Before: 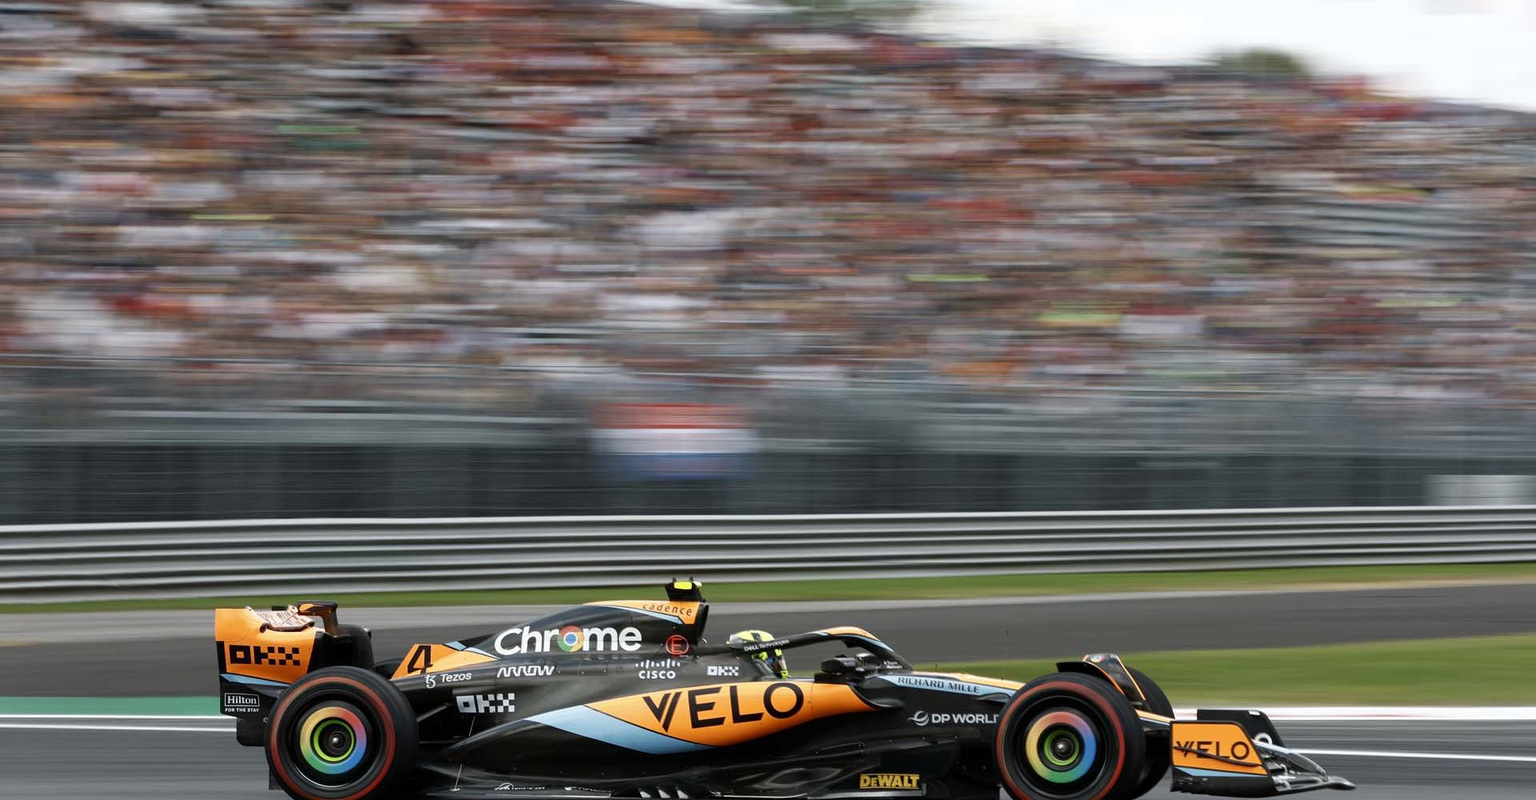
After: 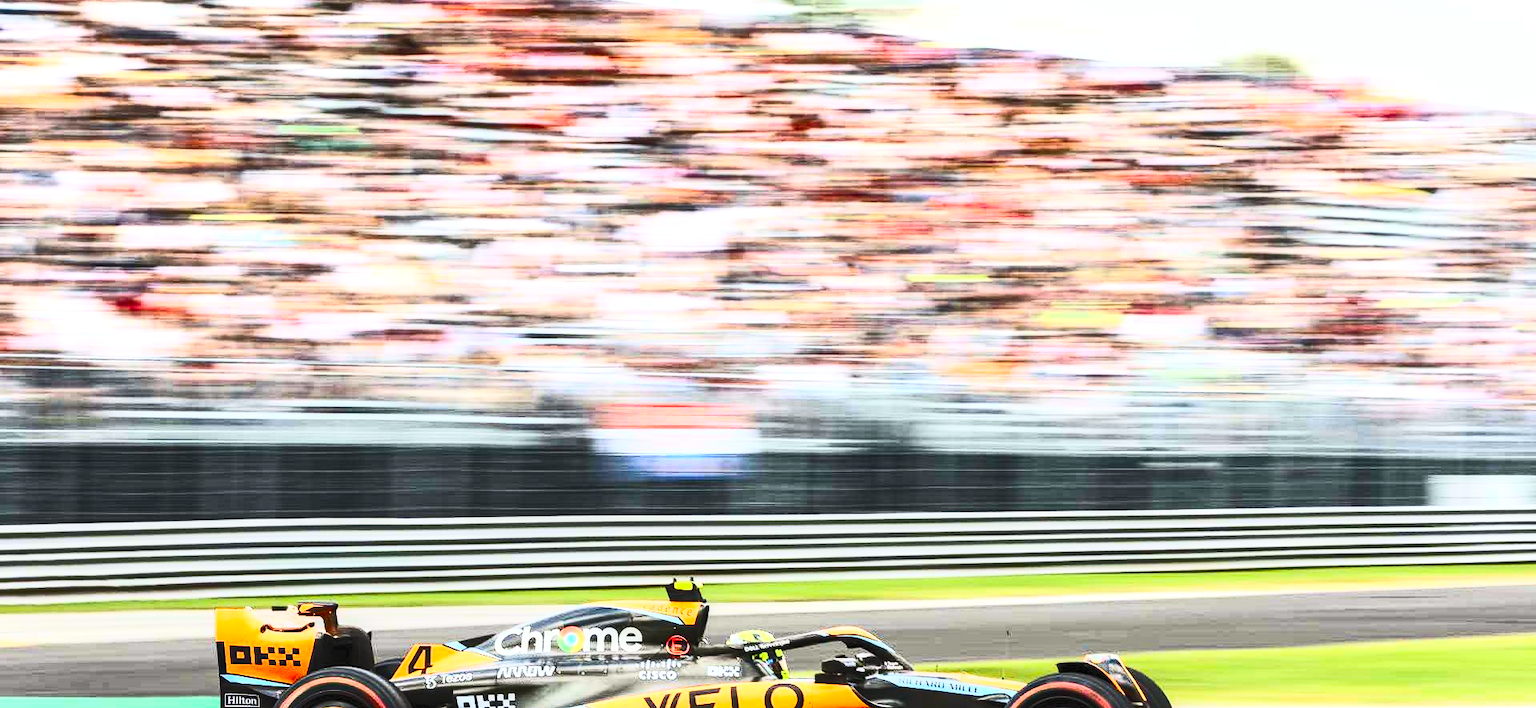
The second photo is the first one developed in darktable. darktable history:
contrast brightness saturation: contrast 0.836, brightness 0.594, saturation 0.571
crop and rotate: top 0%, bottom 11.476%
local contrast: detail 130%
color balance rgb: power › chroma 0.244%, power › hue 62.31°, linear chroma grading › shadows -3.643%, linear chroma grading › highlights -4.478%, perceptual saturation grading › global saturation 15.637%, perceptual saturation grading › highlights -19.256%, perceptual saturation grading › shadows 20.283%
base curve: curves: ch0 [(0, 0) (0.028, 0.03) (0.121, 0.232) (0.46, 0.748) (0.859, 0.968) (1, 1)]
